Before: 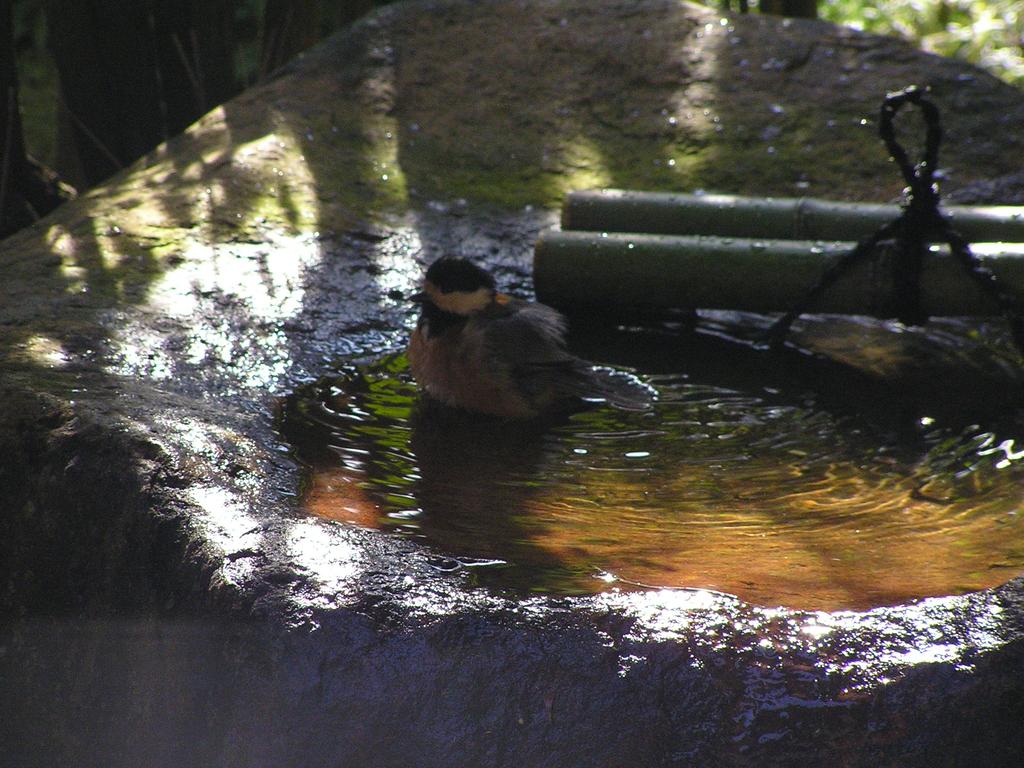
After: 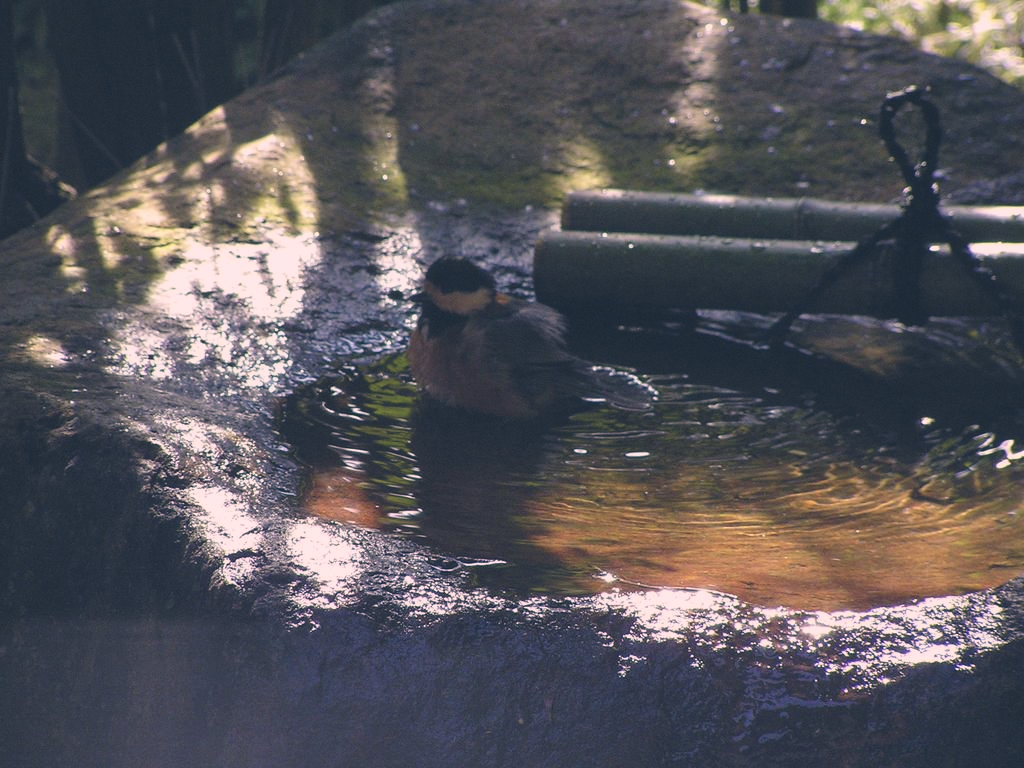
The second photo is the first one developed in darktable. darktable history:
white balance: red 1, blue 1
color balance: lift [1.01, 1, 1, 1], gamma [1.097, 1, 1, 1], gain [0.85, 1, 1, 1]
color correction: highlights a* 14.46, highlights b* 5.85, shadows a* -5.53, shadows b* -15.24, saturation 0.85
